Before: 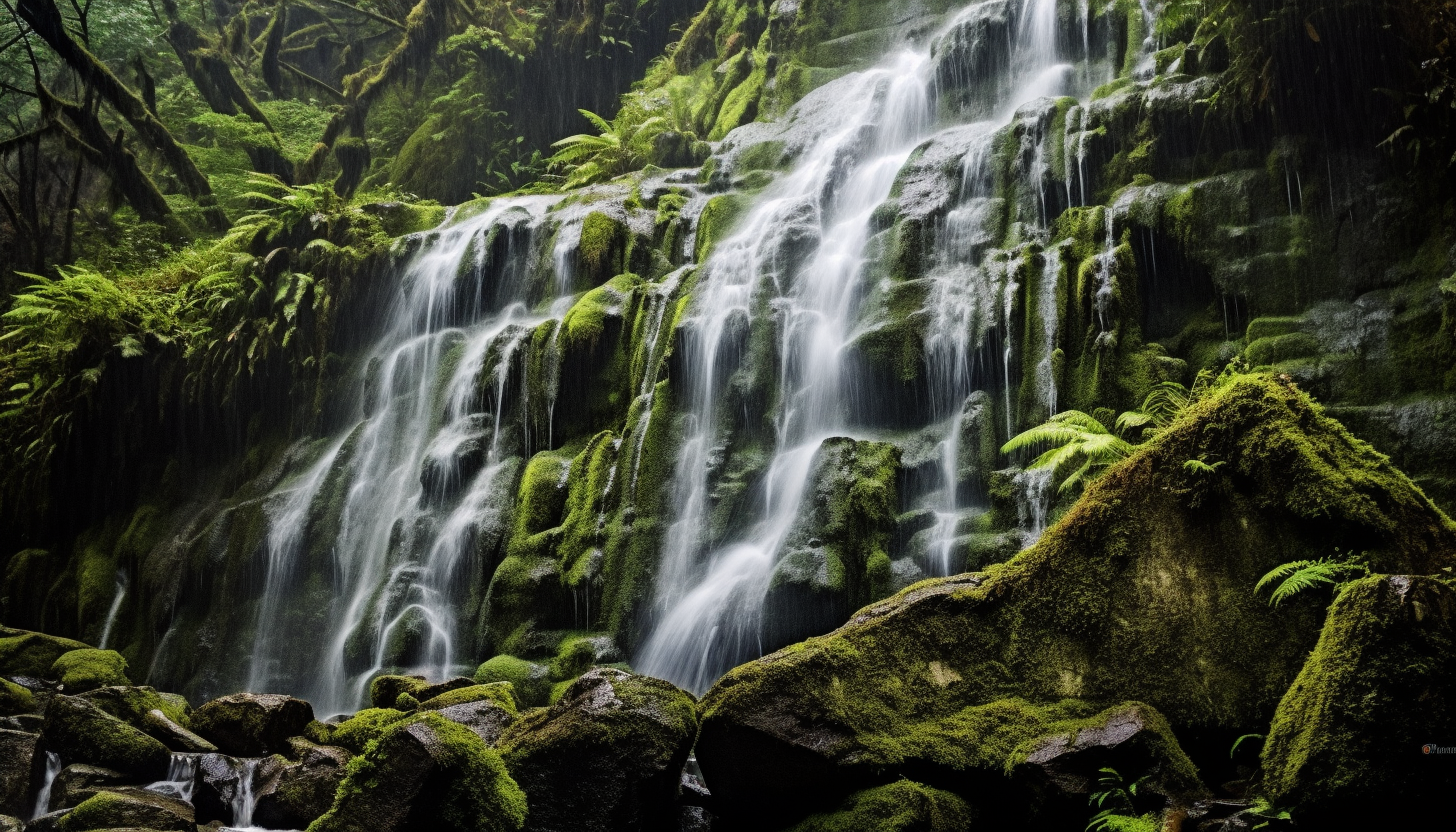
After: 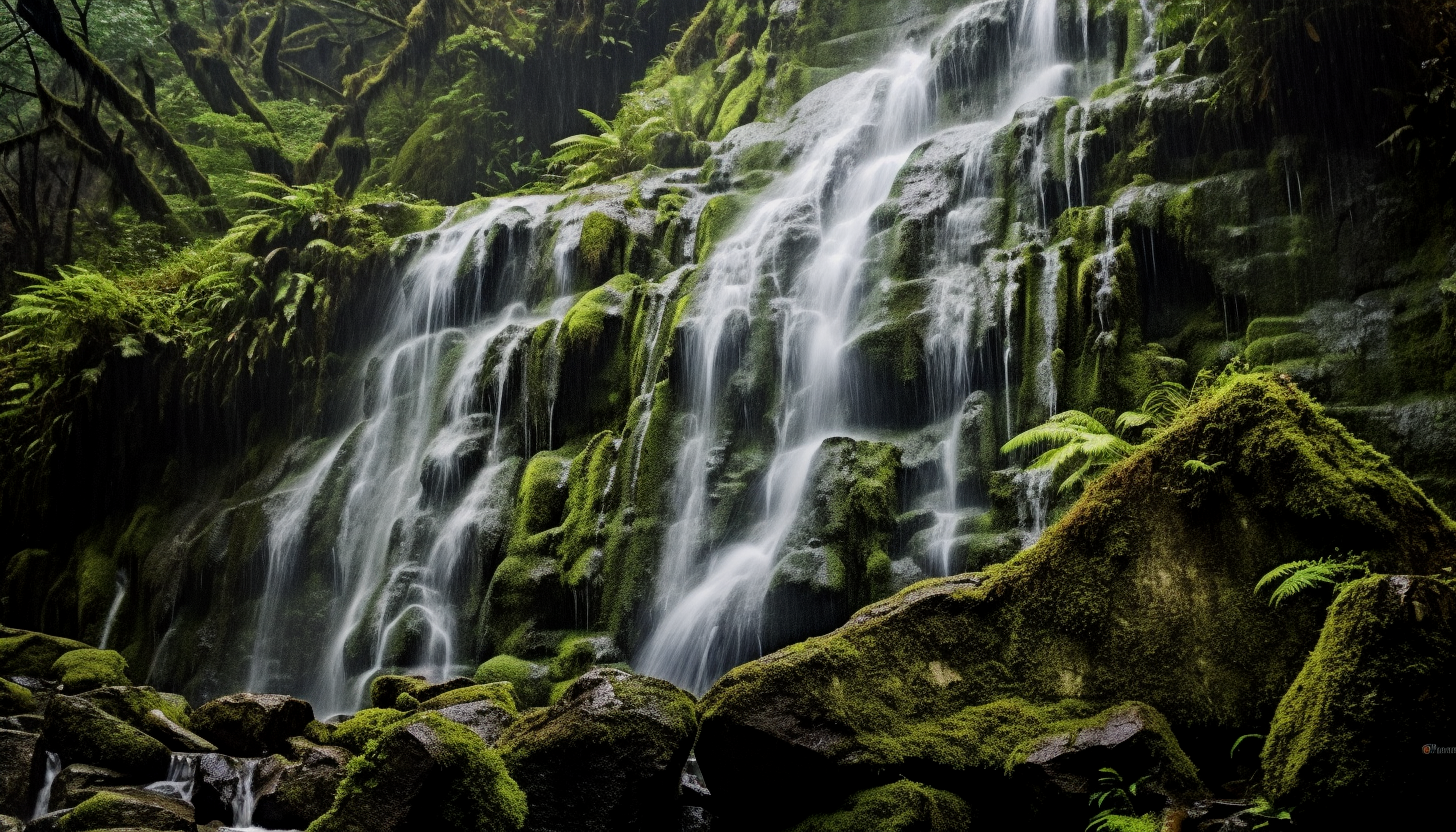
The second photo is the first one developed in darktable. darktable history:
exposure: black level correction 0.001, exposure -0.197 EV, compensate highlight preservation false
